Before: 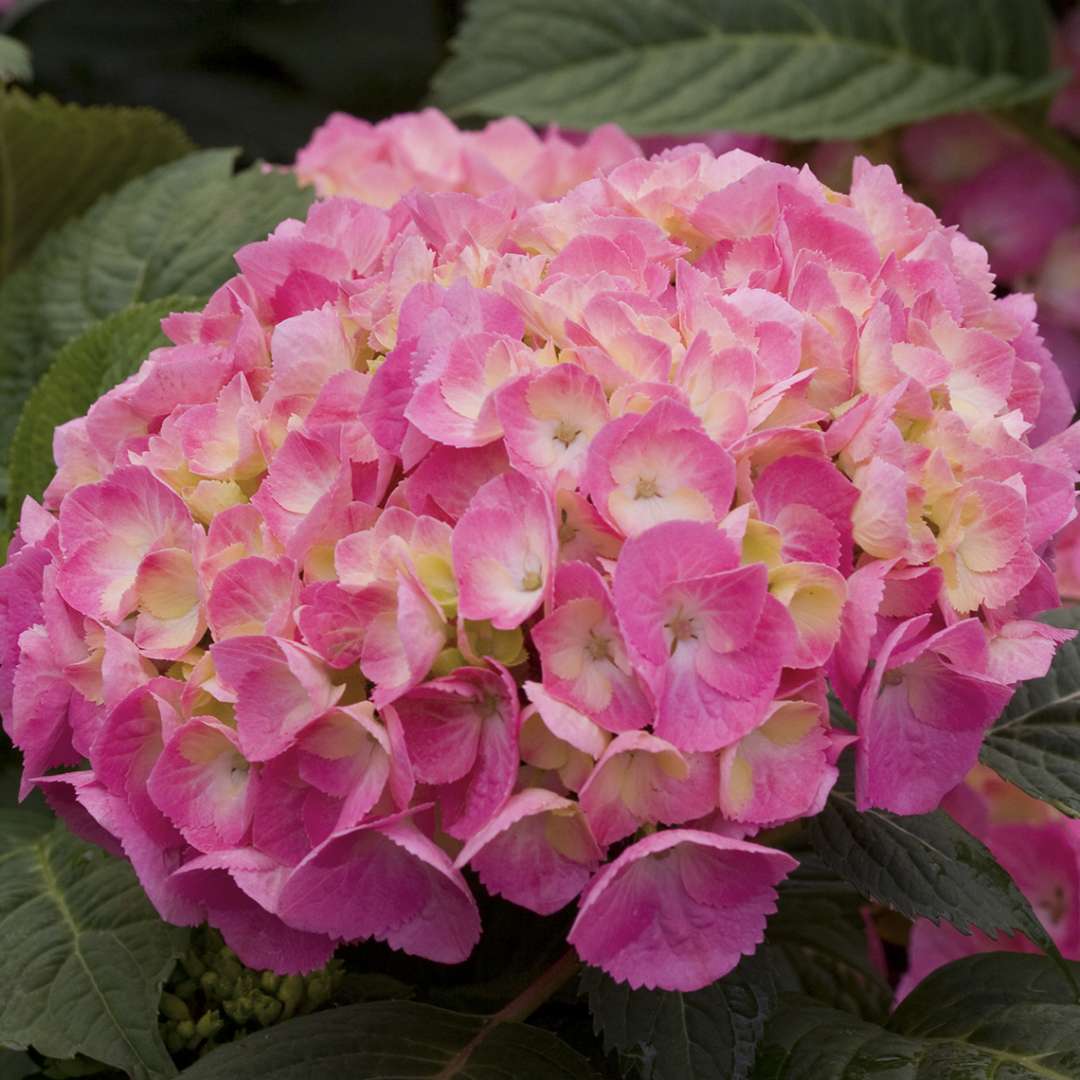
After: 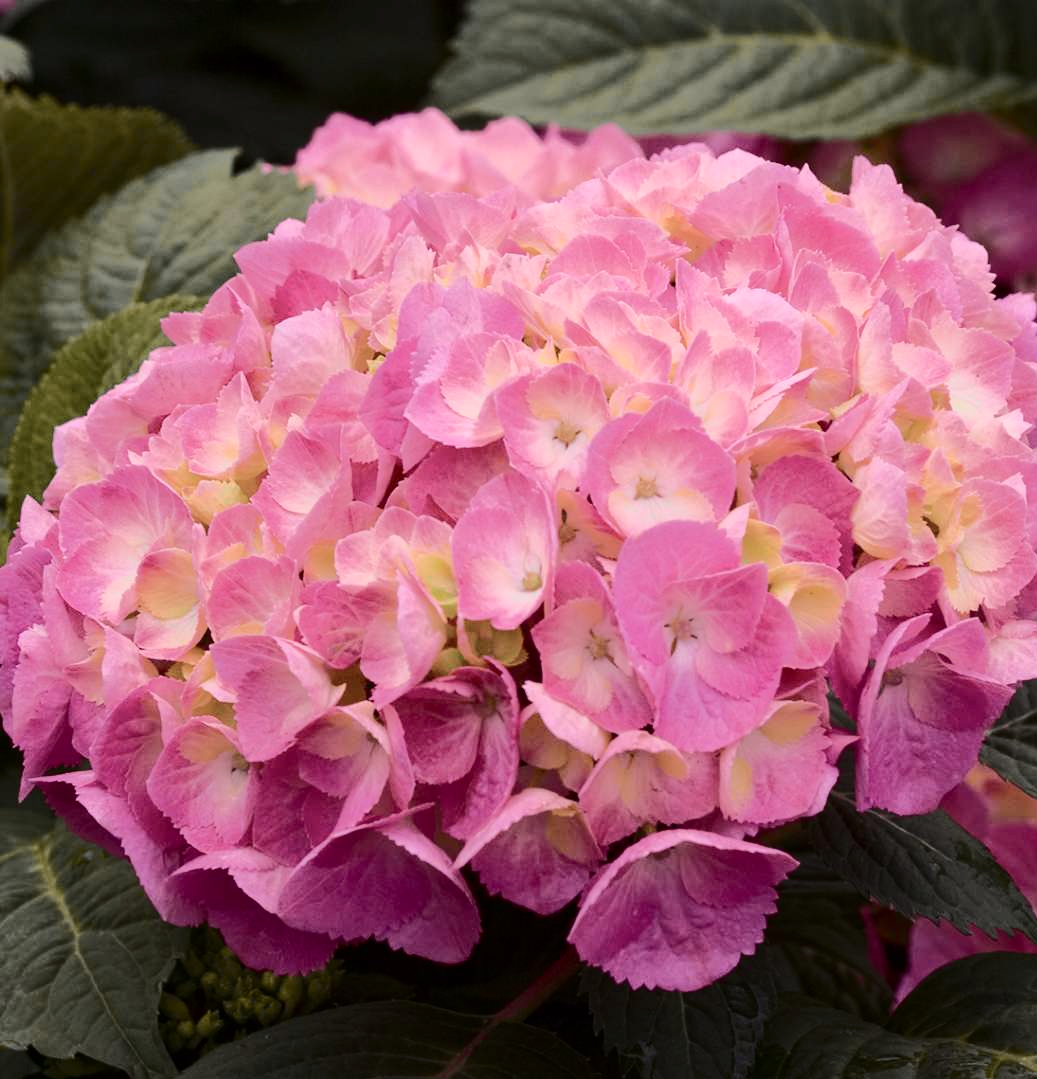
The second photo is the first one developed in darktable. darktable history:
contrast brightness saturation: contrast 0.149, brightness 0.044
crop: right 3.92%, bottom 0.033%
tone curve: curves: ch0 [(0, 0) (0.104, 0.061) (0.239, 0.201) (0.327, 0.317) (0.401, 0.443) (0.489, 0.566) (0.65, 0.68) (0.832, 0.858) (1, 0.977)]; ch1 [(0, 0) (0.161, 0.092) (0.35, 0.33) (0.379, 0.401) (0.447, 0.476) (0.495, 0.499) (0.515, 0.518) (0.534, 0.557) (0.602, 0.625) (0.712, 0.706) (1, 1)]; ch2 [(0, 0) (0.359, 0.372) (0.437, 0.437) (0.502, 0.501) (0.55, 0.534) (0.592, 0.601) (0.647, 0.64) (1, 1)], color space Lab, independent channels, preserve colors none
